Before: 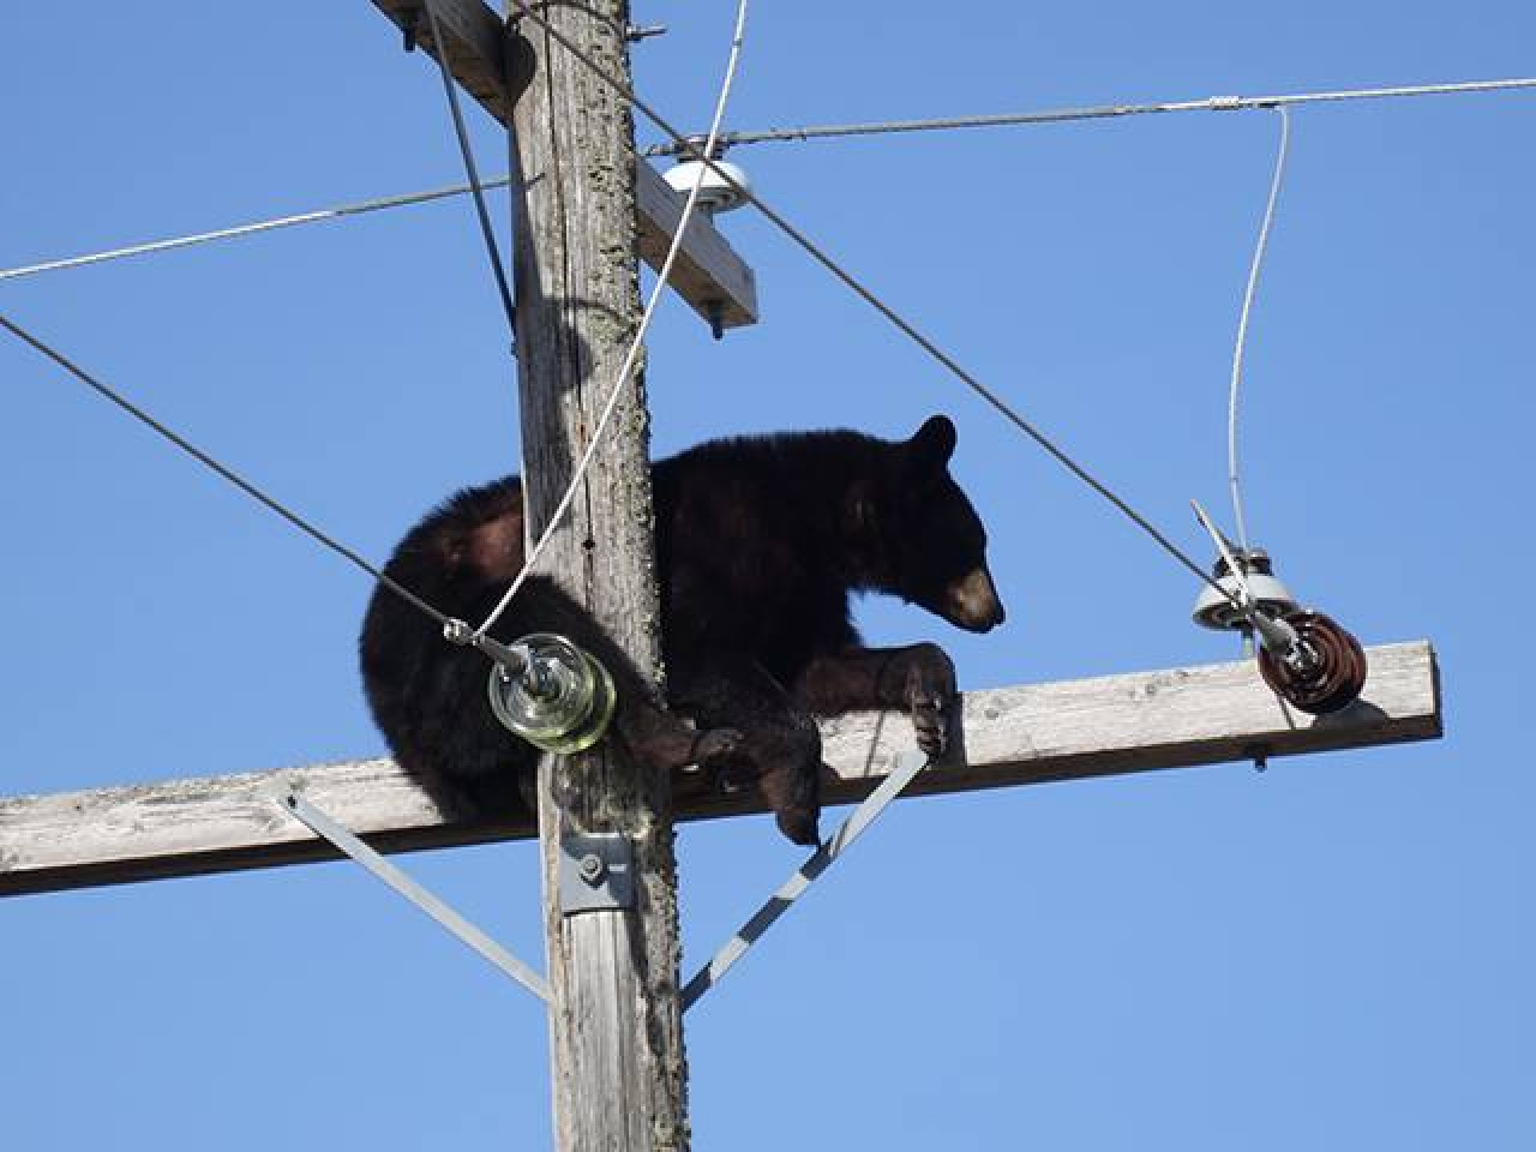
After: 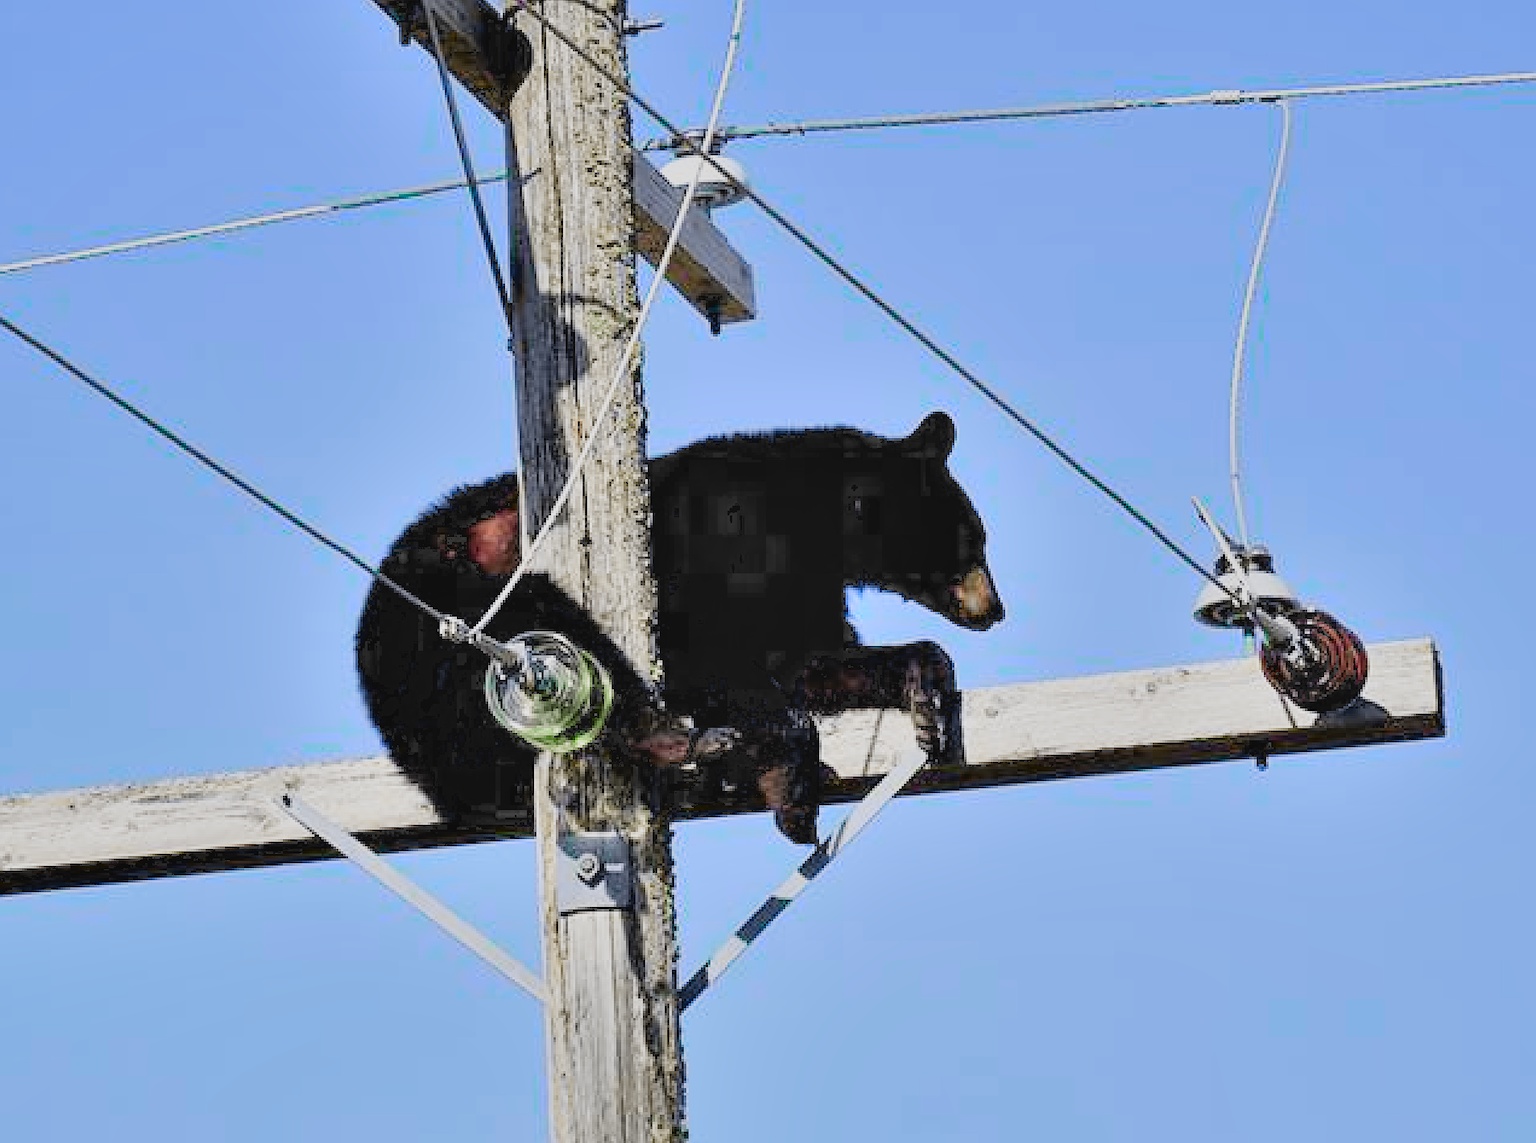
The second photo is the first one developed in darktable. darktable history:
shadows and highlights: low approximation 0.01, soften with gaussian
crop: left 0.506%, top 0.573%, right 0.146%, bottom 0.763%
sharpen: on, module defaults
color correction: highlights b* 0.047, saturation 1.27
exposure: black level correction 0.008, exposure 0.975 EV, compensate highlight preservation false
tone curve: curves: ch0 [(0, 0.036) (0.053, 0.068) (0.211, 0.217) (0.519, 0.513) (0.847, 0.82) (0.991, 0.914)]; ch1 [(0, 0) (0.276, 0.206) (0.412, 0.353) (0.482, 0.475) (0.495, 0.5) (0.509, 0.502) (0.563, 0.57) (0.667, 0.672) (0.788, 0.809) (1, 1)]; ch2 [(0, 0) (0.438, 0.456) (0.473, 0.47) (0.503, 0.503) (0.523, 0.528) (0.562, 0.571) (0.612, 0.61) (0.679, 0.72) (1, 1)], color space Lab, independent channels, preserve colors none
filmic rgb: black relative exposure -7.65 EV, white relative exposure 4.56 EV, threshold 2.99 EV, hardness 3.61, add noise in highlights 0.001, preserve chrominance luminance Y, color science v3 (2019), use custom middle-gray values true, contrast in highlights soft, enable highlight reconstruction true
